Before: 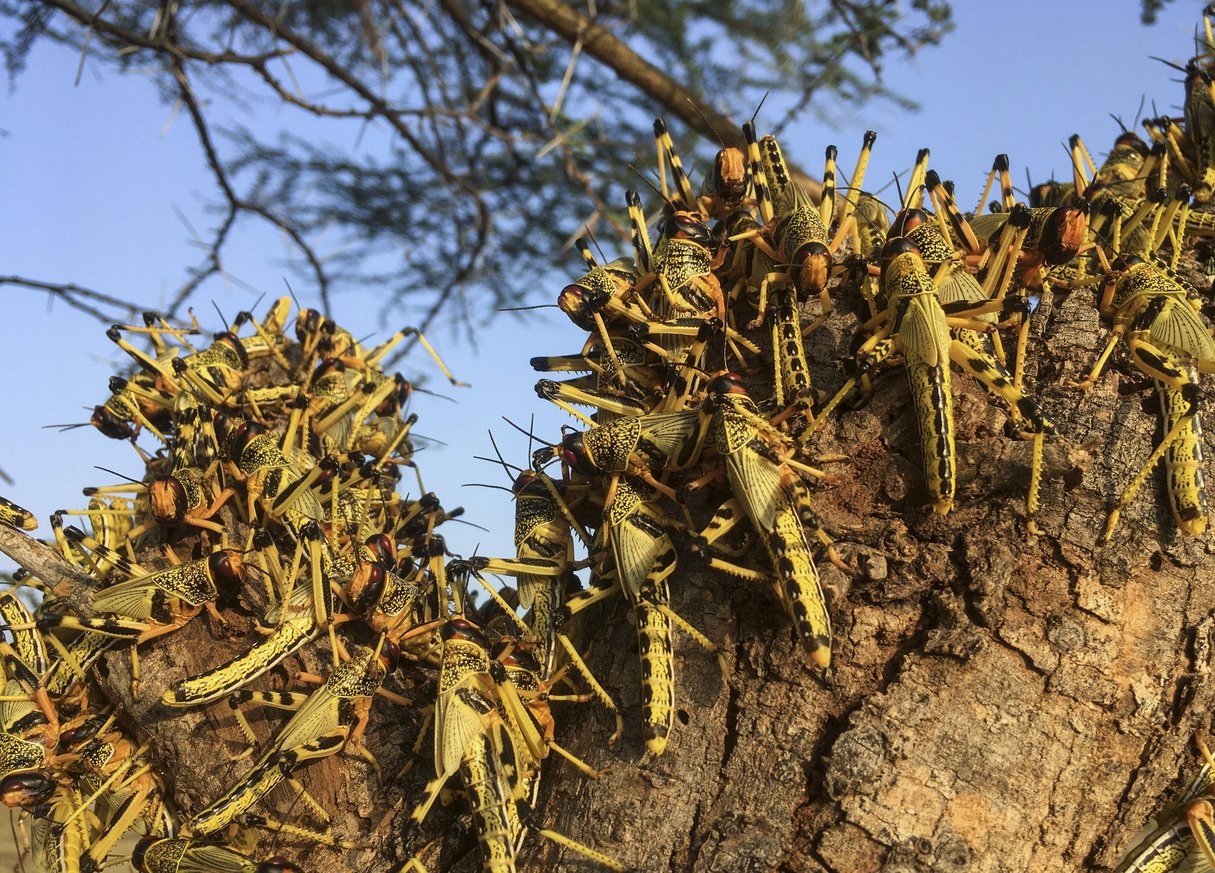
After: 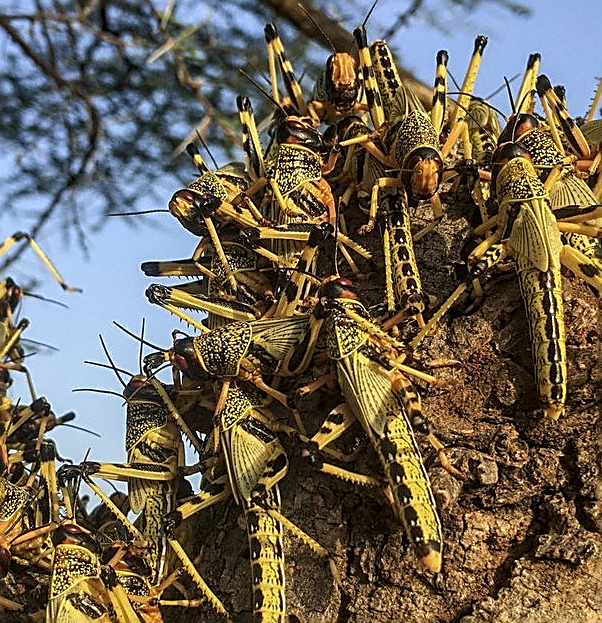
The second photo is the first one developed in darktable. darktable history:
crop: left 32.075%, top 10.976%, right 18.355%, bottom 17.596%
local contrast: detail 130%
sharpen: amount 1
